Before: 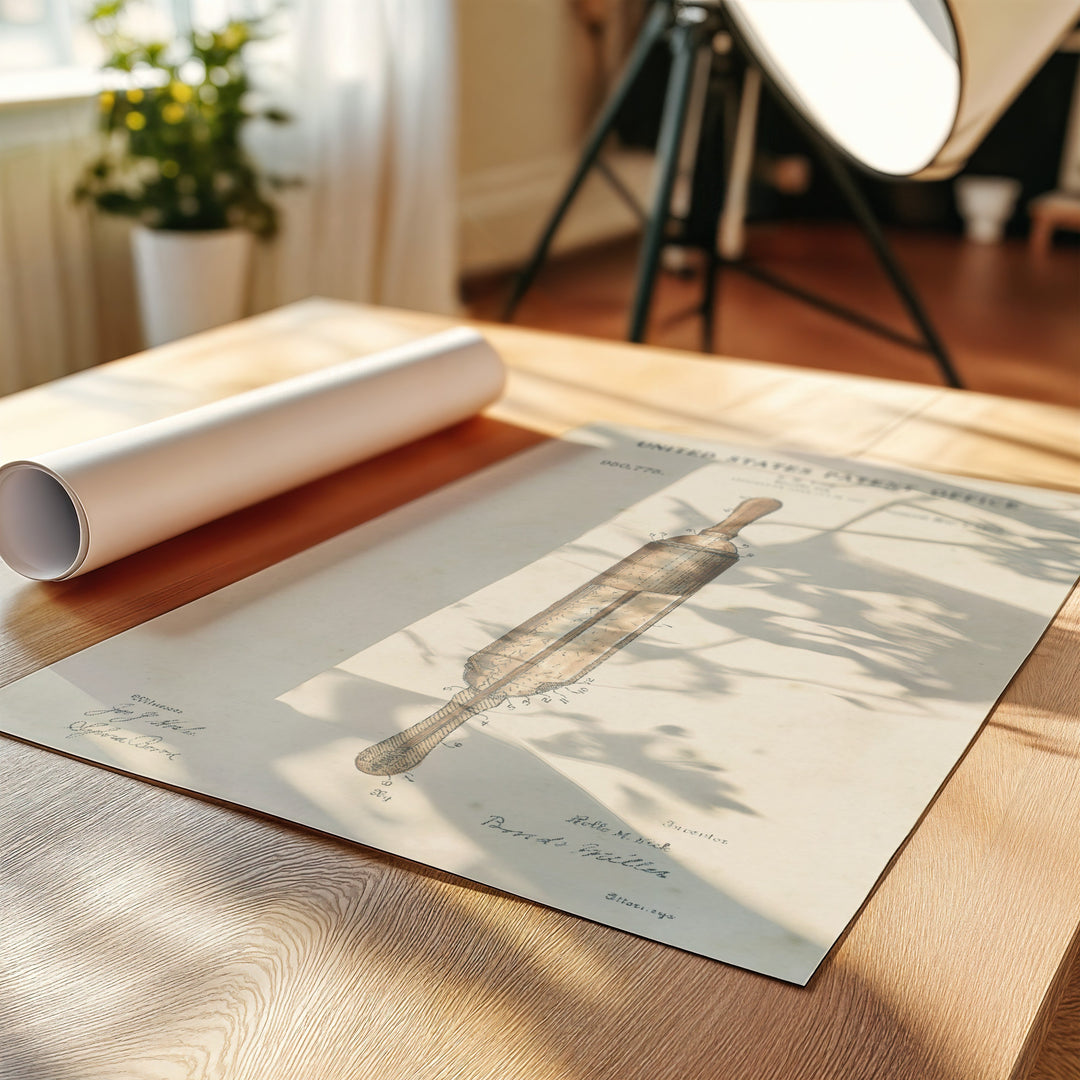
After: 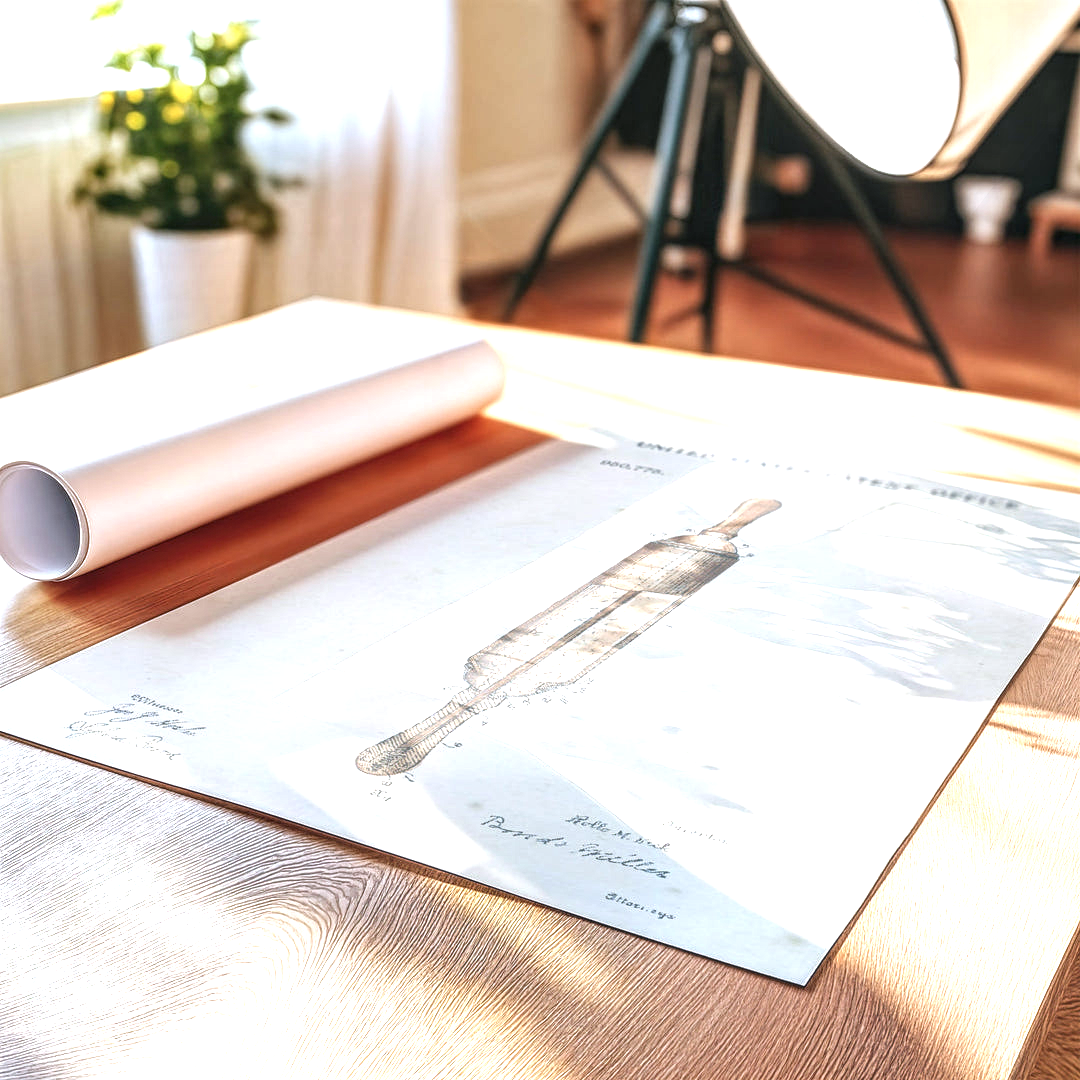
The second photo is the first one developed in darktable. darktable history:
exposure: black level correction 0, exposure 1.1 EV, compensate highlight preservation false
local contrast: detail 150%
color calibration: illuminant as shot in camera, x 0.37, y 0.382, temperature 4313.32 K
contrast equalizer: y [[0.439, 0.44, 0.442, 0.457, 0.493, 0.498], [0.5 ×6], [0.5 ×6], [0 ×6], [0 ×6]]
